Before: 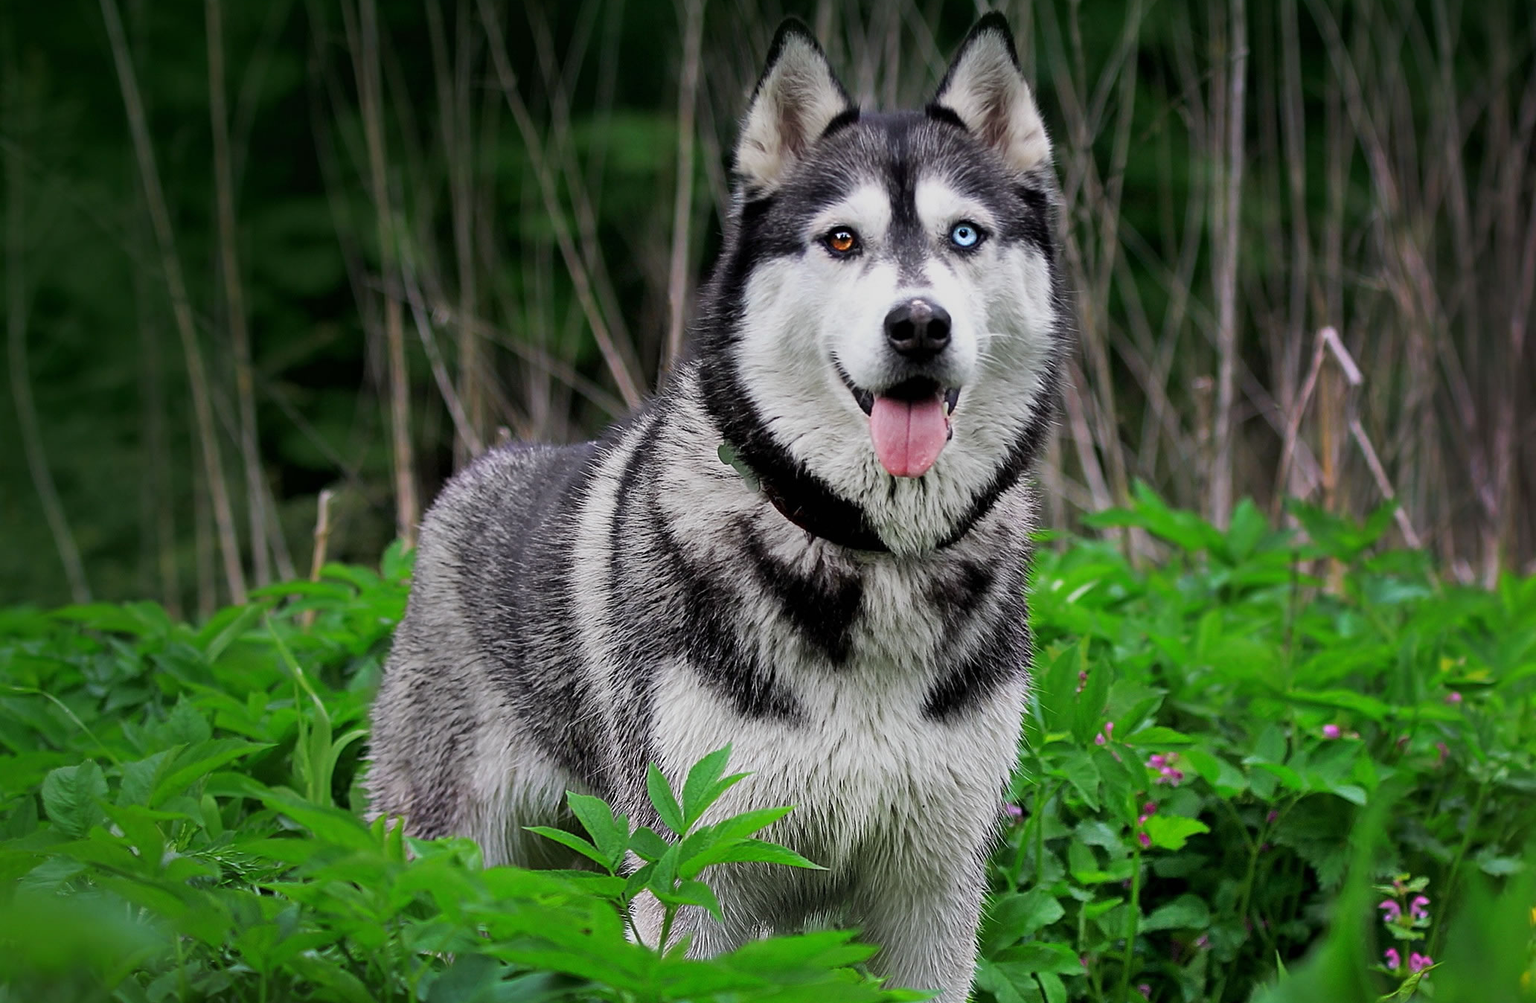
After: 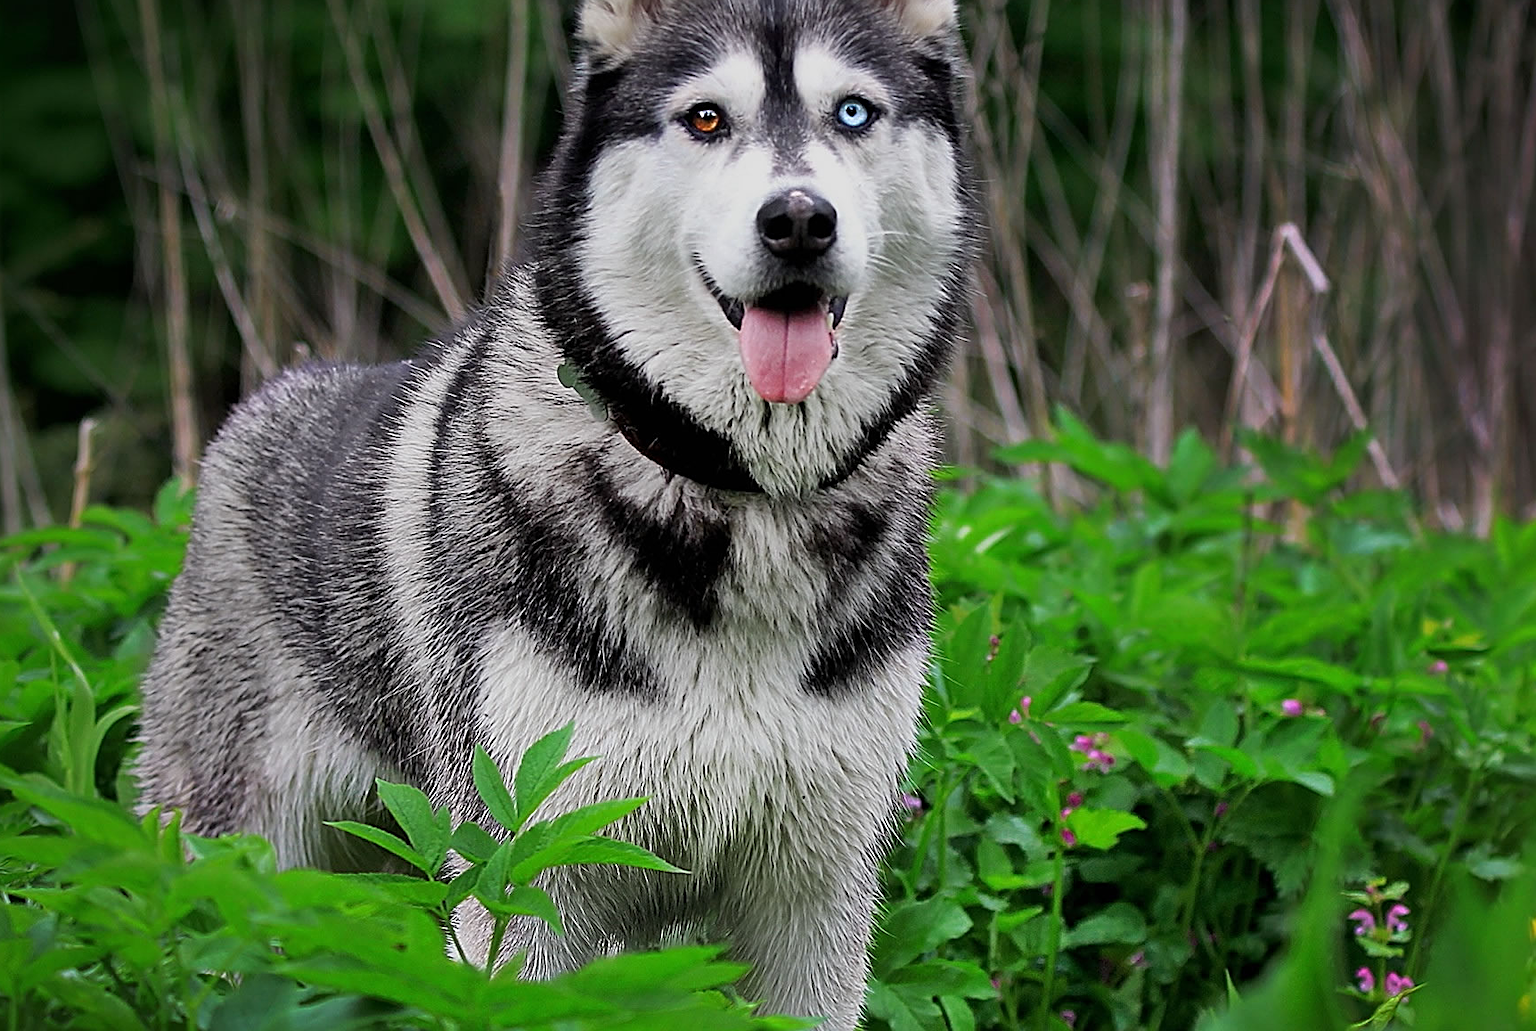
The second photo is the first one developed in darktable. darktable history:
sharpen: on, module defaults
crop: left 16.456%, top 14.079%
